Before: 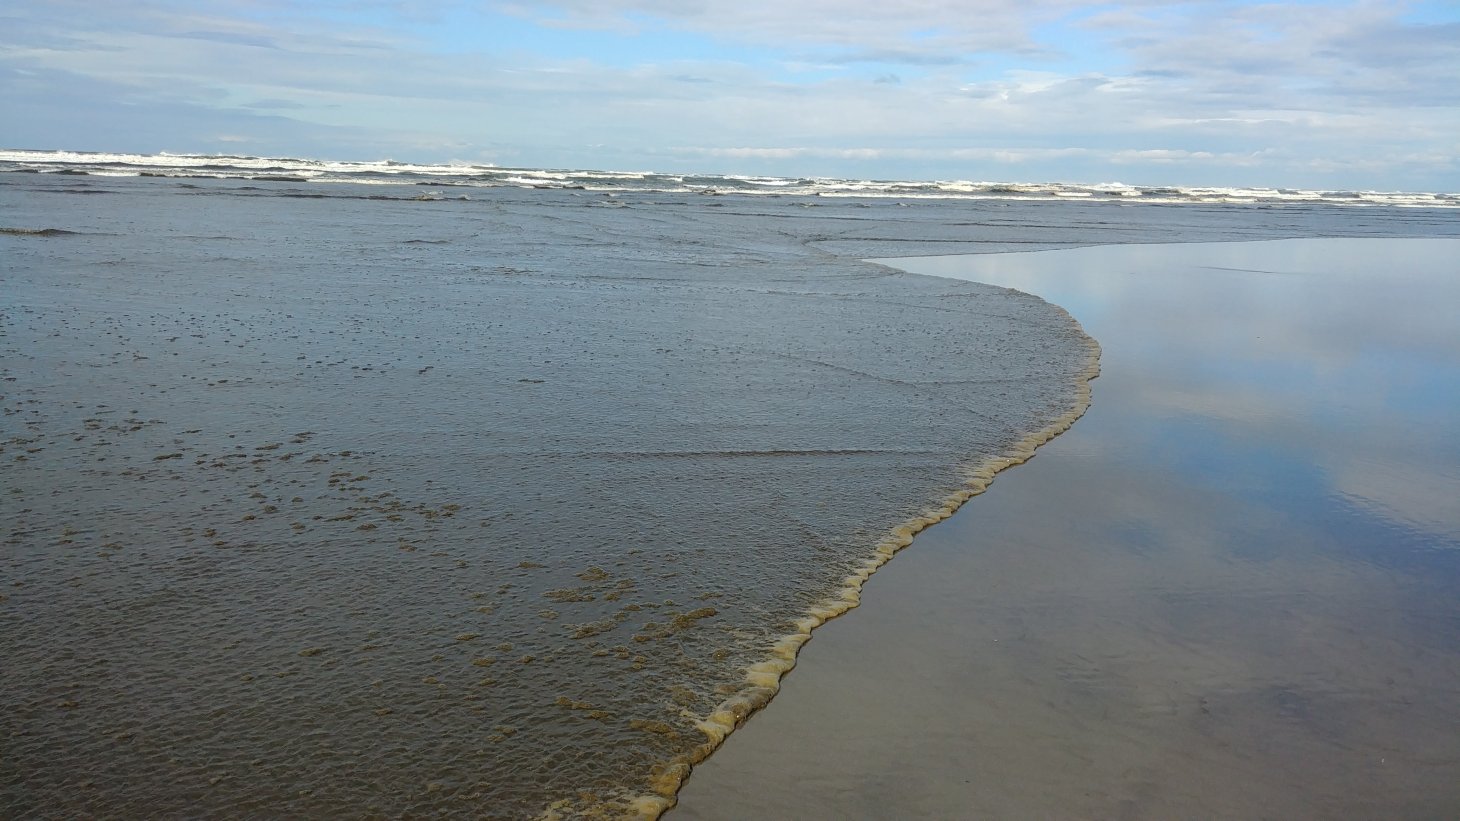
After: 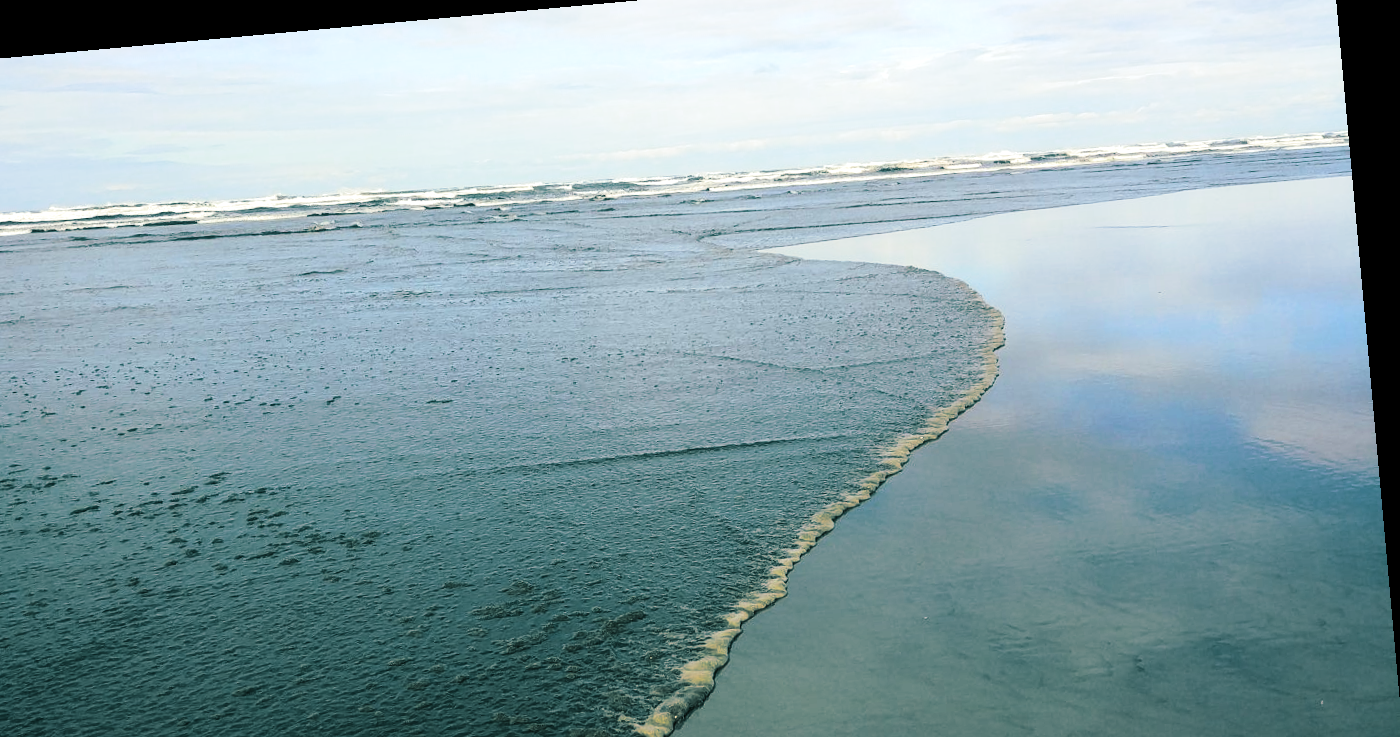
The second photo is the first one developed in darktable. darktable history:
crop: left 8.155%, top 6.611%, bottom 15.385%
exposure: exposure 0.29 EV, compensate highlight preservation false
tone curve: curves: ch0 [(0, 0) (0.288, 0.201) (0.683, 0.793) (1, 1)], color space Lab, linked channels, preserve colors none
split-toning: shadows › hue 186.43°, highlights › hue 49.29°, compress 30.29%
rotate and perspective: rotation -5.2°, automatic cropping off
